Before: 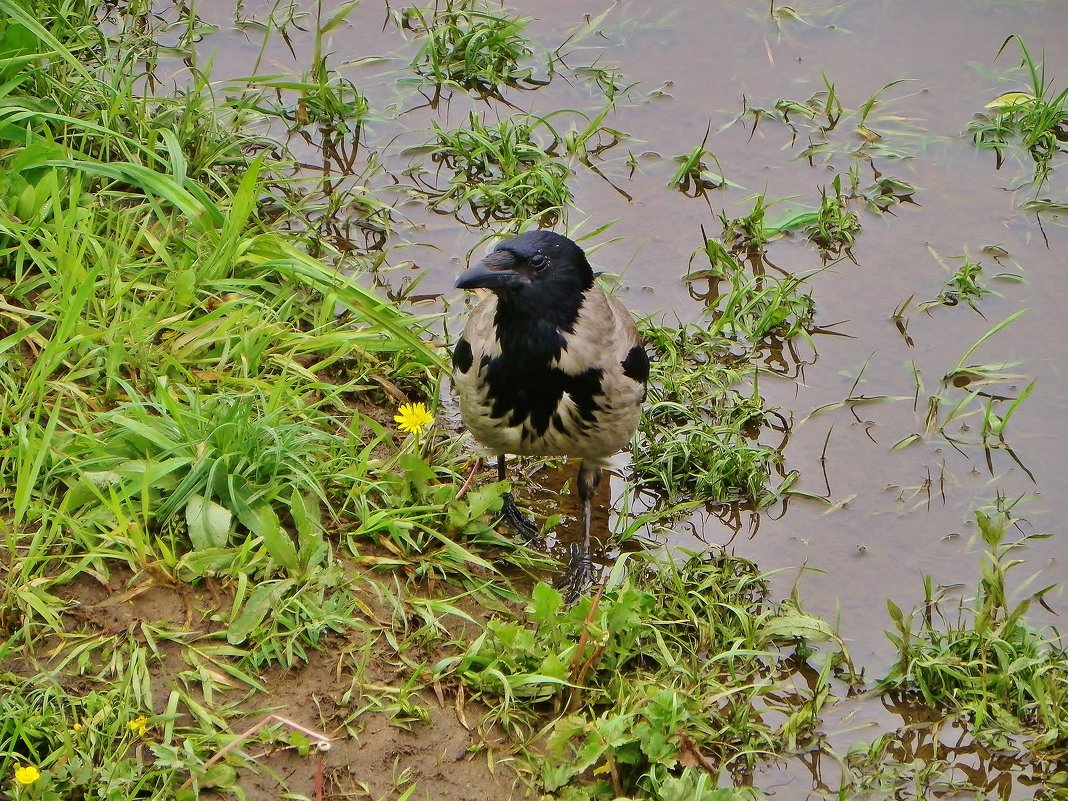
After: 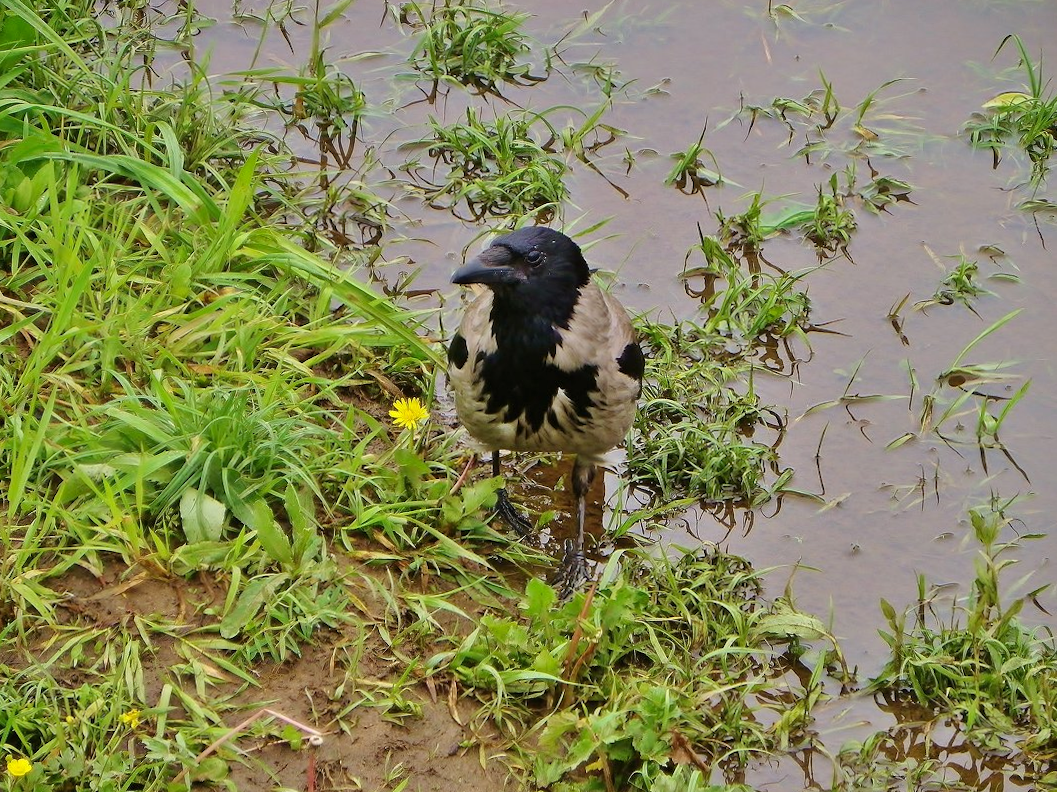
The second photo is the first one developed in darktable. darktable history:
color balance rgb: shadows lift › chroma 1.047%, shadows lift › hue 31.18°, power › hue 315.85°, perceptual saturation grading › global saturation 0.59%, global vibrance -1.208%, saturation formula JzAzBz (2021)
crop and rotate: angle -0.447°
